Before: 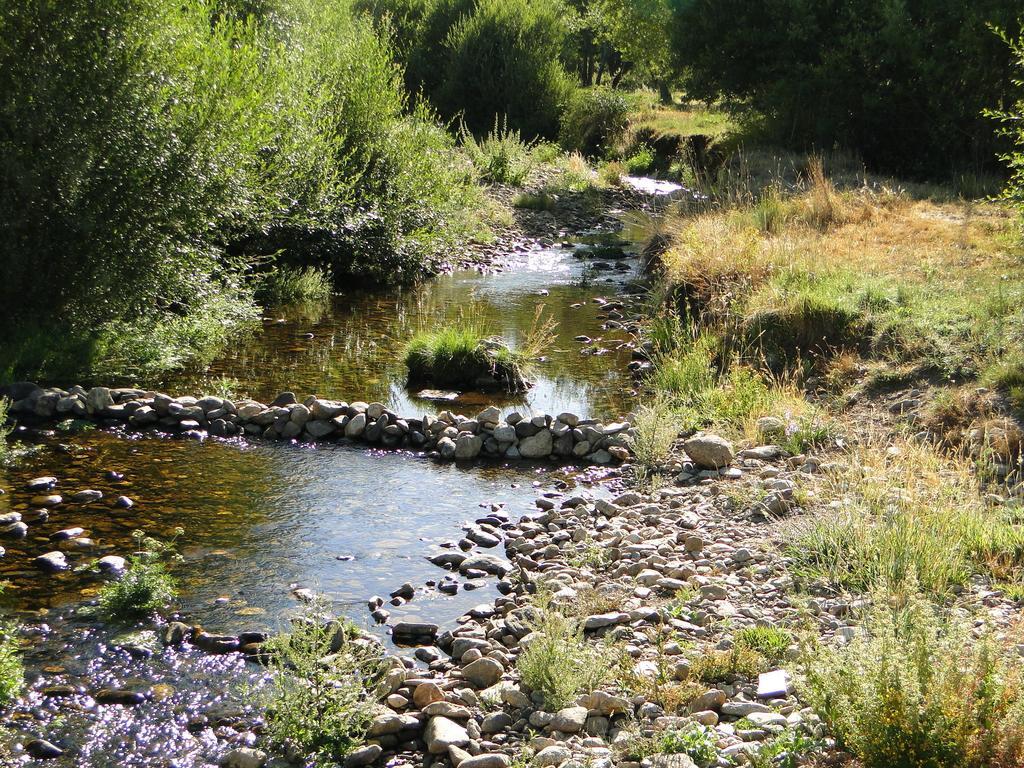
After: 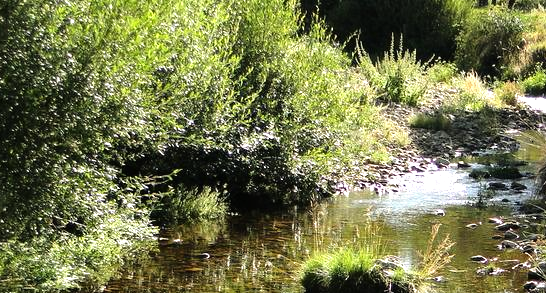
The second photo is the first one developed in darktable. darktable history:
tone equalizer: -8 EV -0.748 EV, -7 EV -0.703 EV, -6 EV -0.634 EV, -5 EV -0.406 EV, -3 EV 0.389 EV, -2 EV 0.6 EV, -1 EV 0.682 EV, +0 EV 0.74 EV
crop: left 10.204%, top 10.521%, right 36.398%, bottom 51.236%
